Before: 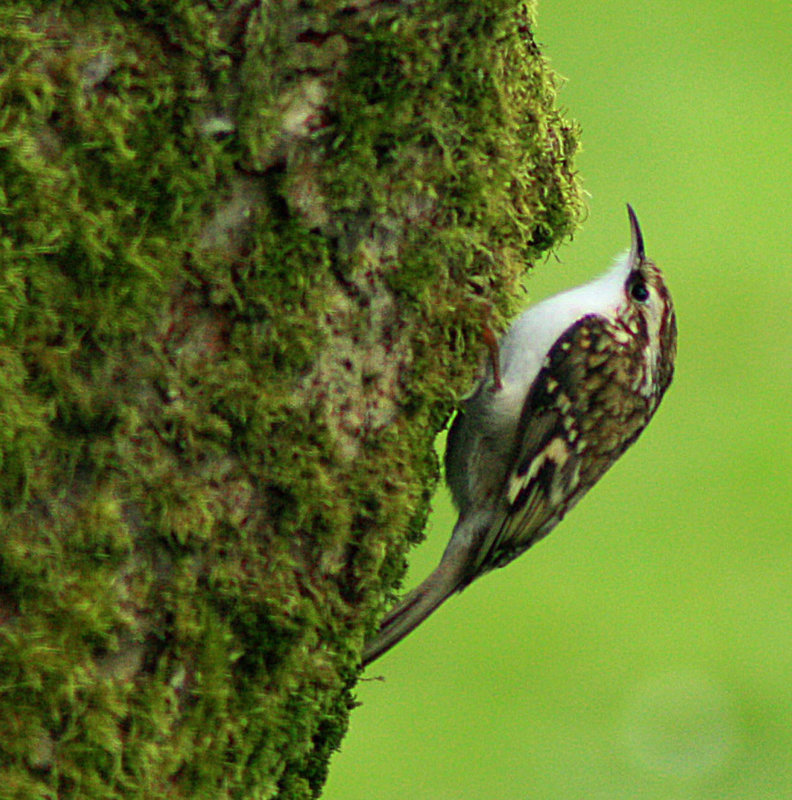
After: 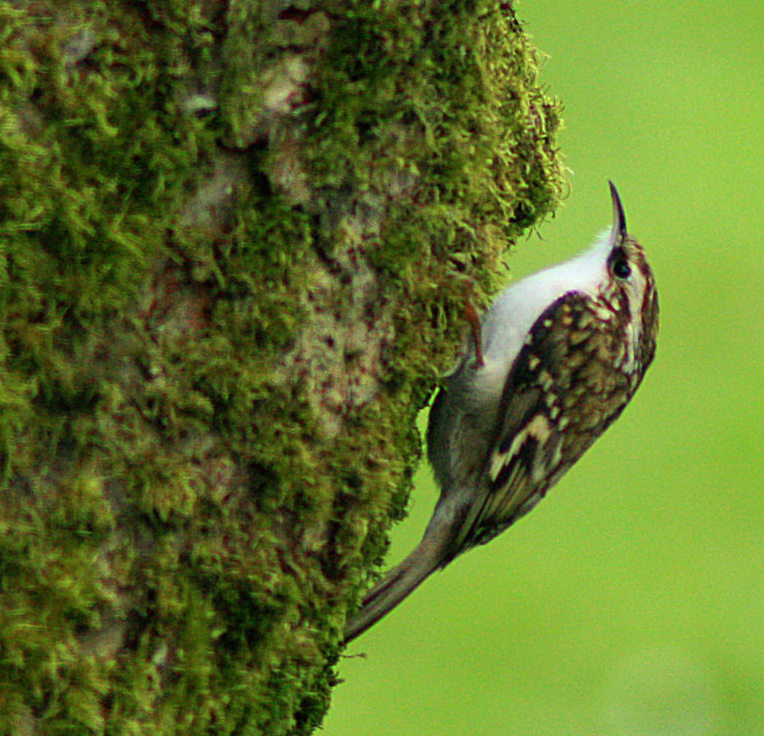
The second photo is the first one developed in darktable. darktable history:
crop: left 2.278%, top 2.966%, right 1.197%, bottom 4.946%
color correction: highlights a* -0.2, highlights b* -0.141
